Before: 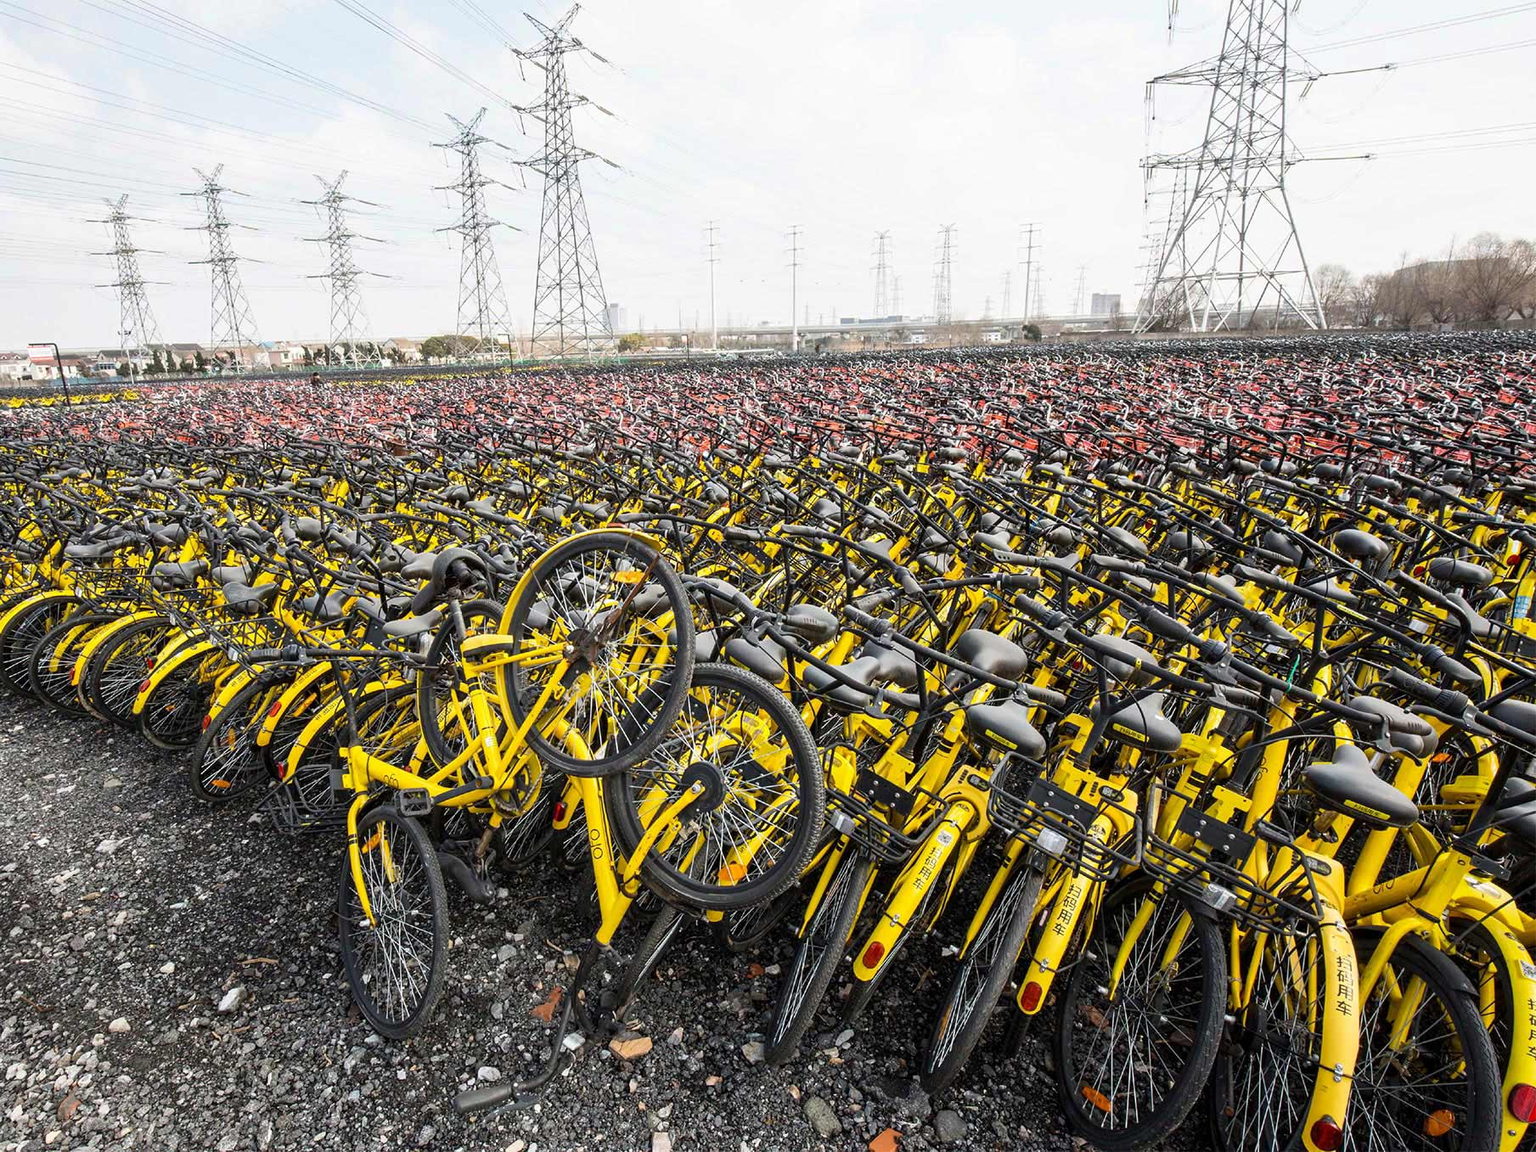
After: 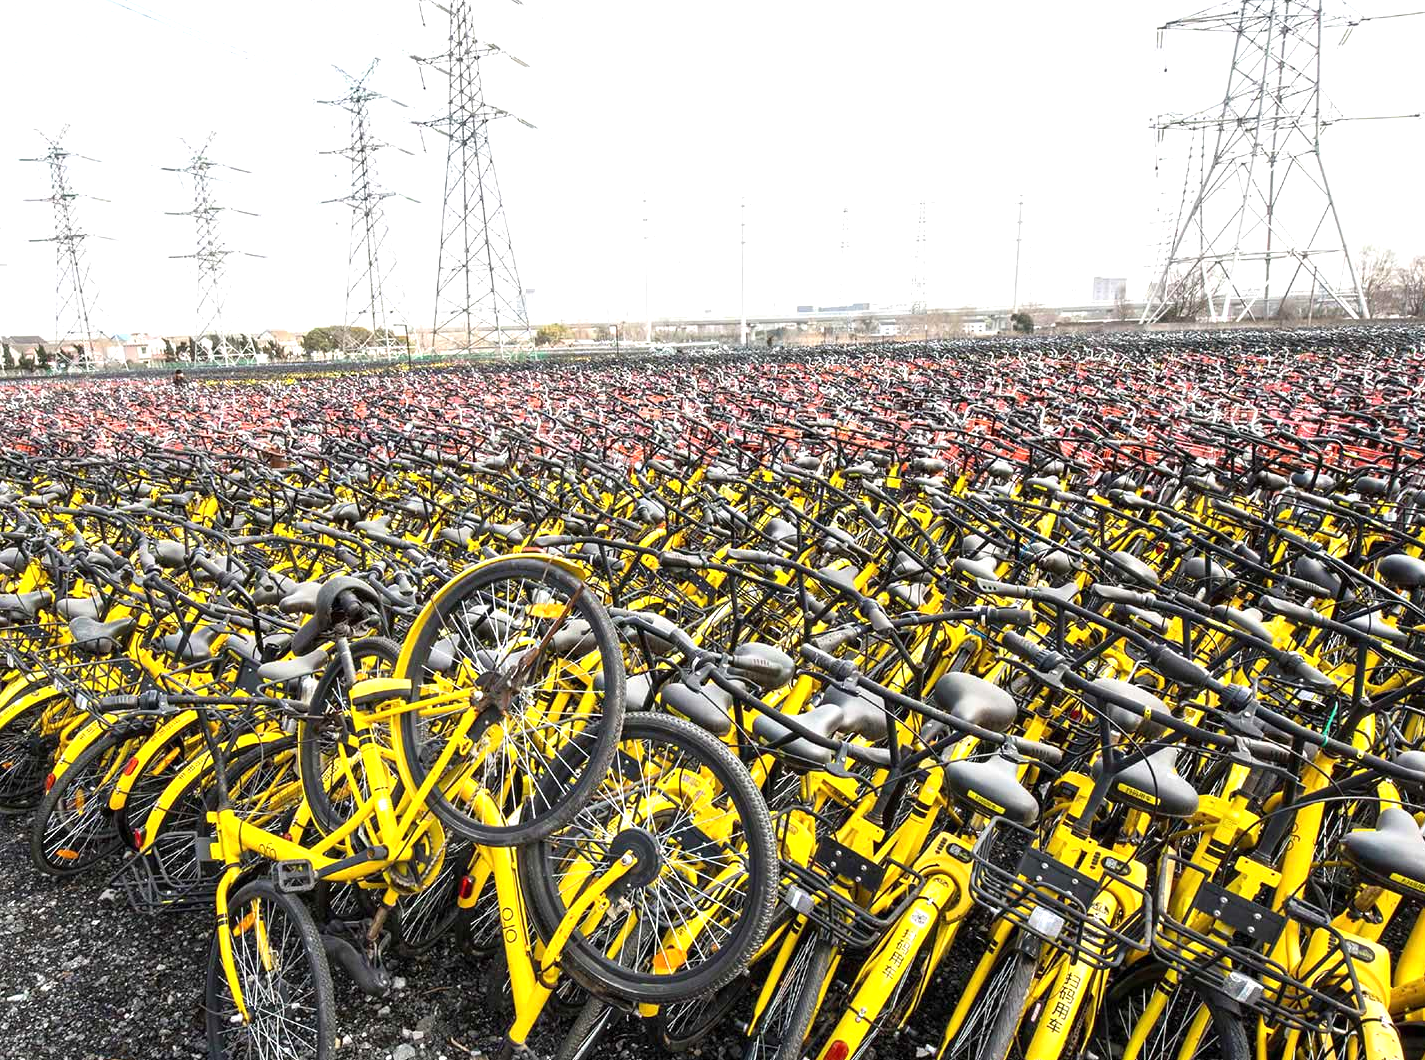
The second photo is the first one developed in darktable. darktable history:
crop and rotate: left 10.77%, top 5.1%, right 10.41%, bottom 16.76%
exposure: exposure 0.6 EV, compensate highlight preservation false
